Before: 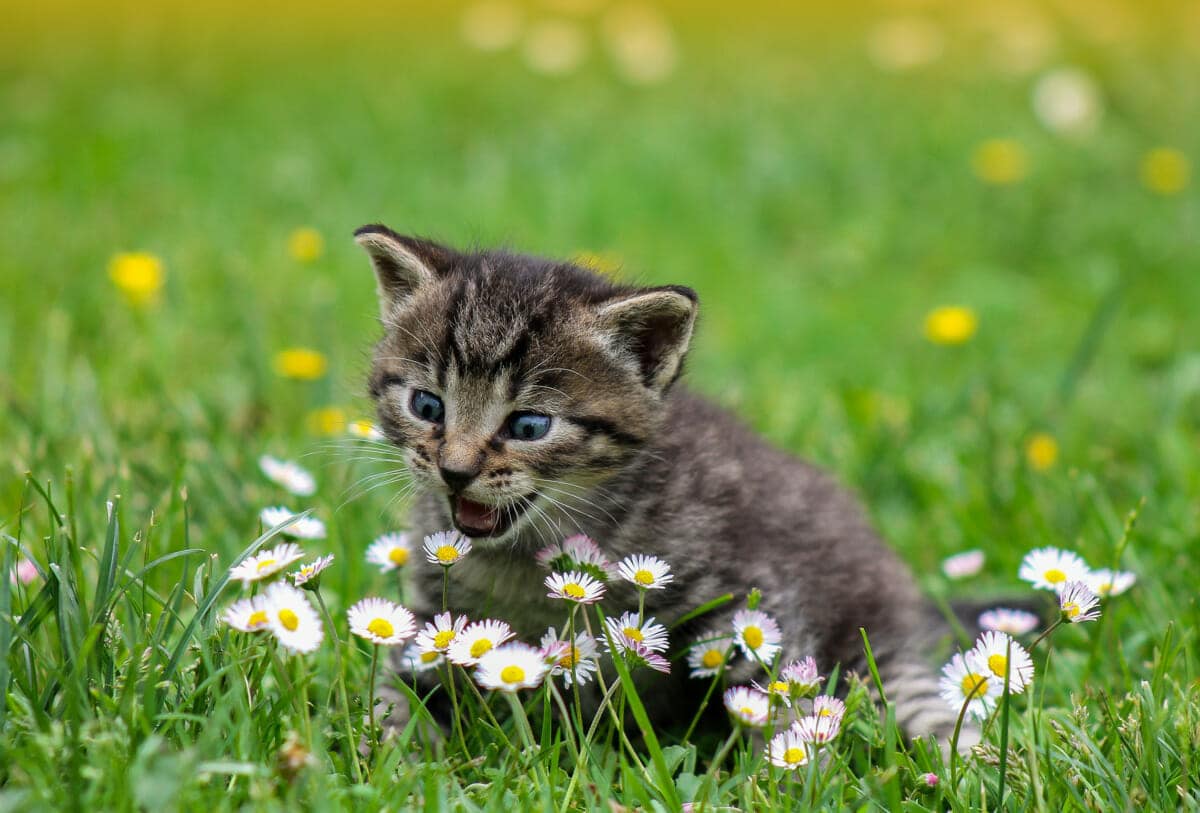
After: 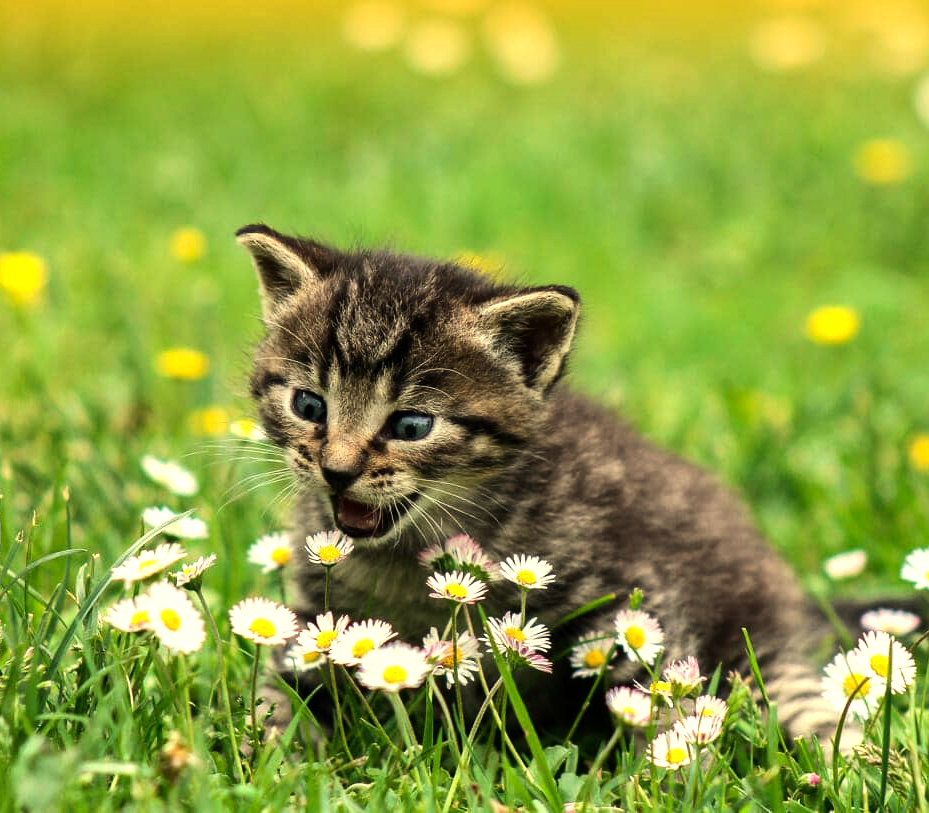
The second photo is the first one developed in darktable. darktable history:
tone equalizer: -8 EV -0.75 EV, -7 EV -0.7 EV, -6 EV -0.6 EV, -5 EV -0.4 EV, -3 EV 0.4 EV, -2 EV 0.6 EV, -1 EV 0.7 EV, +0 EV 0.75 EV, edges refinement/feathering 500, mask exposure compensation -1.57 EV, preserve details no
crop: left 9.88%, right 12.664%
white balance: red 1.08, blue 0.791
